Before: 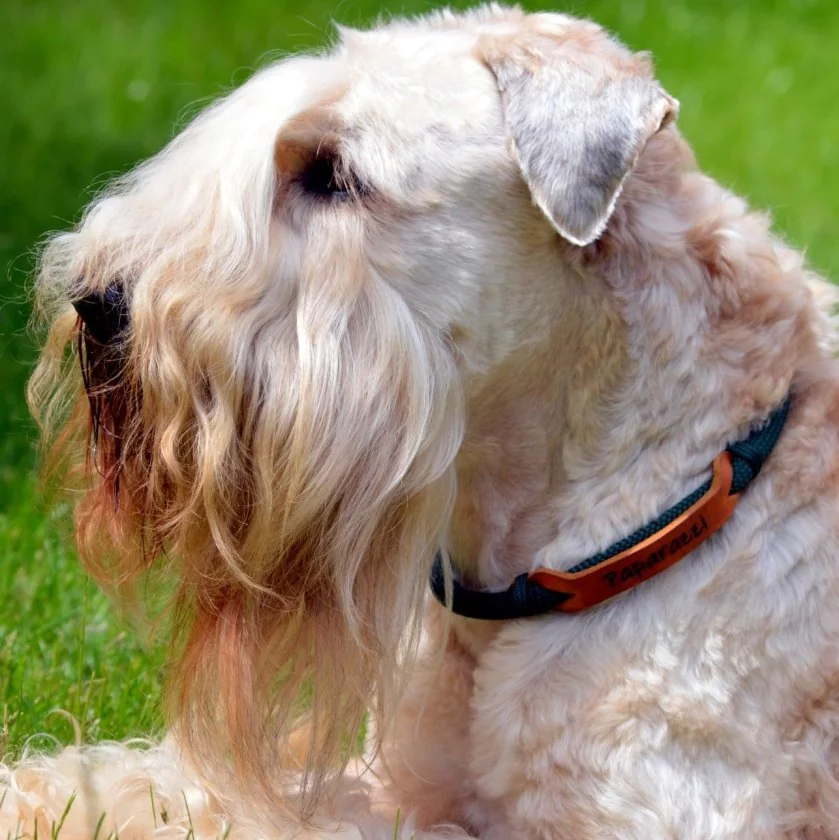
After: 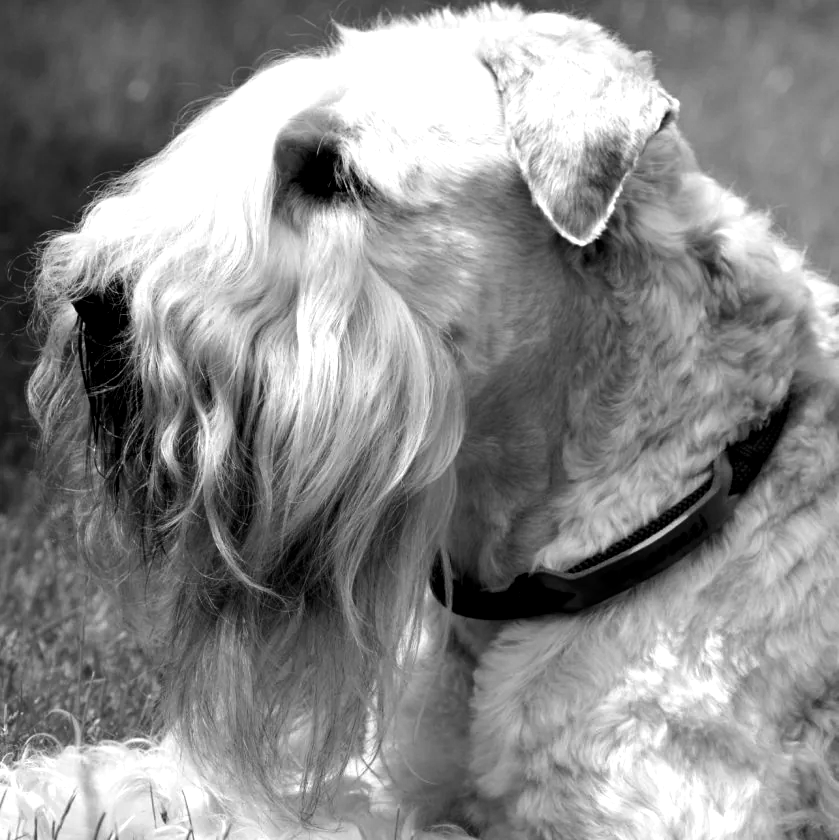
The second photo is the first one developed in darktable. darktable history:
color balance rgb: shadows lift › luminance -21.66%, shadows lift › chroma 6.57%, shadows lift › hue 270°, power › chroma 0.68%, power › hue 60°, highlights gain › luminance 6.08%, highlights gain › chroma 1.33%, highlights gain › hue 90°, global offset › luminance -0.87%, perceptual saturation grading › global saturation 26.86%, perceptual saturation grading › highlights -28.39%, perceptual saturation grading › mid-tones 15.22%, perceptual saturation grading › shadows 33.98%, perceptual brilliance grading › highlights 10%, perceptual brilliance grading › mid-tones 5%
monochrome: a 16.01, b -2.65, highlights 0.52
contrast brightness saturation: contrast 0.07, brightness -0.13, saturation 0.06
